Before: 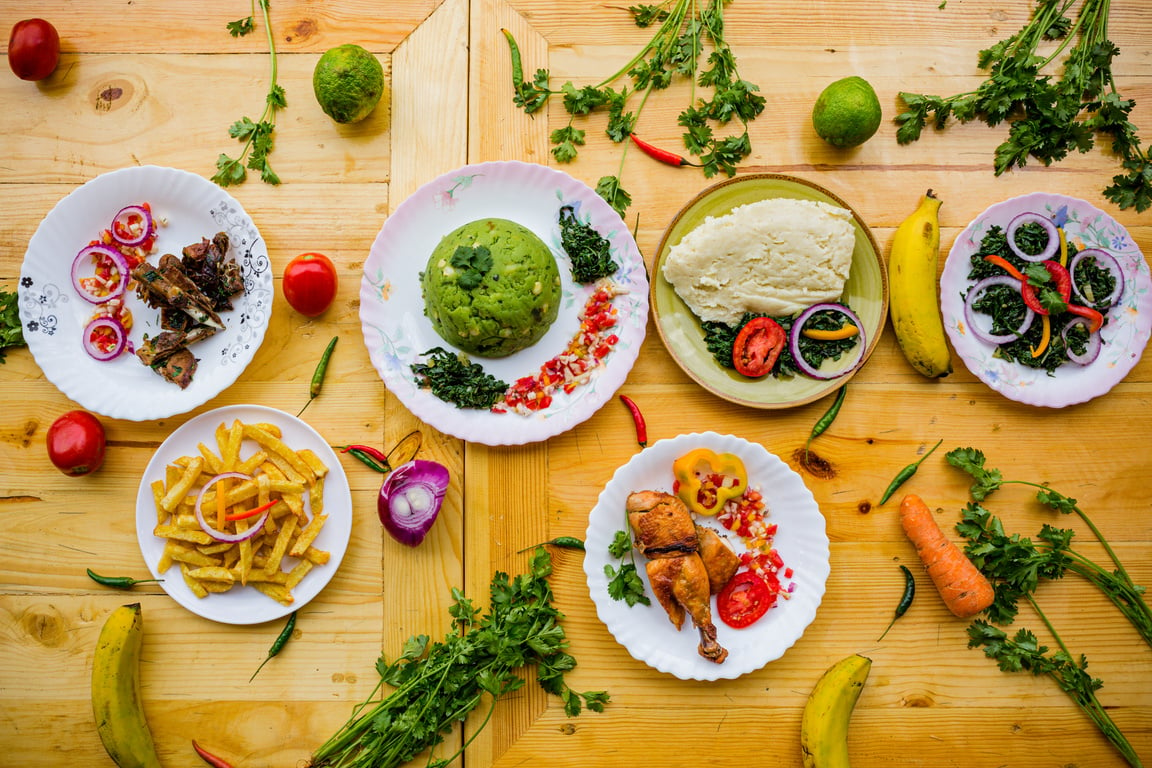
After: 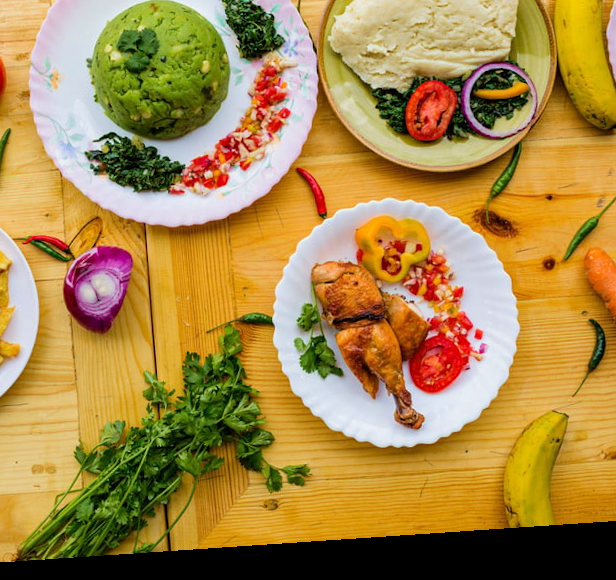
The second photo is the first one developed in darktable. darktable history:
crop and rotate: left 29.237%, top 31.152%, right 19.807%
rotate and perspective: rotation -4.2°, shear 0.006, automatic cropping off
velvia: on, module defaults
